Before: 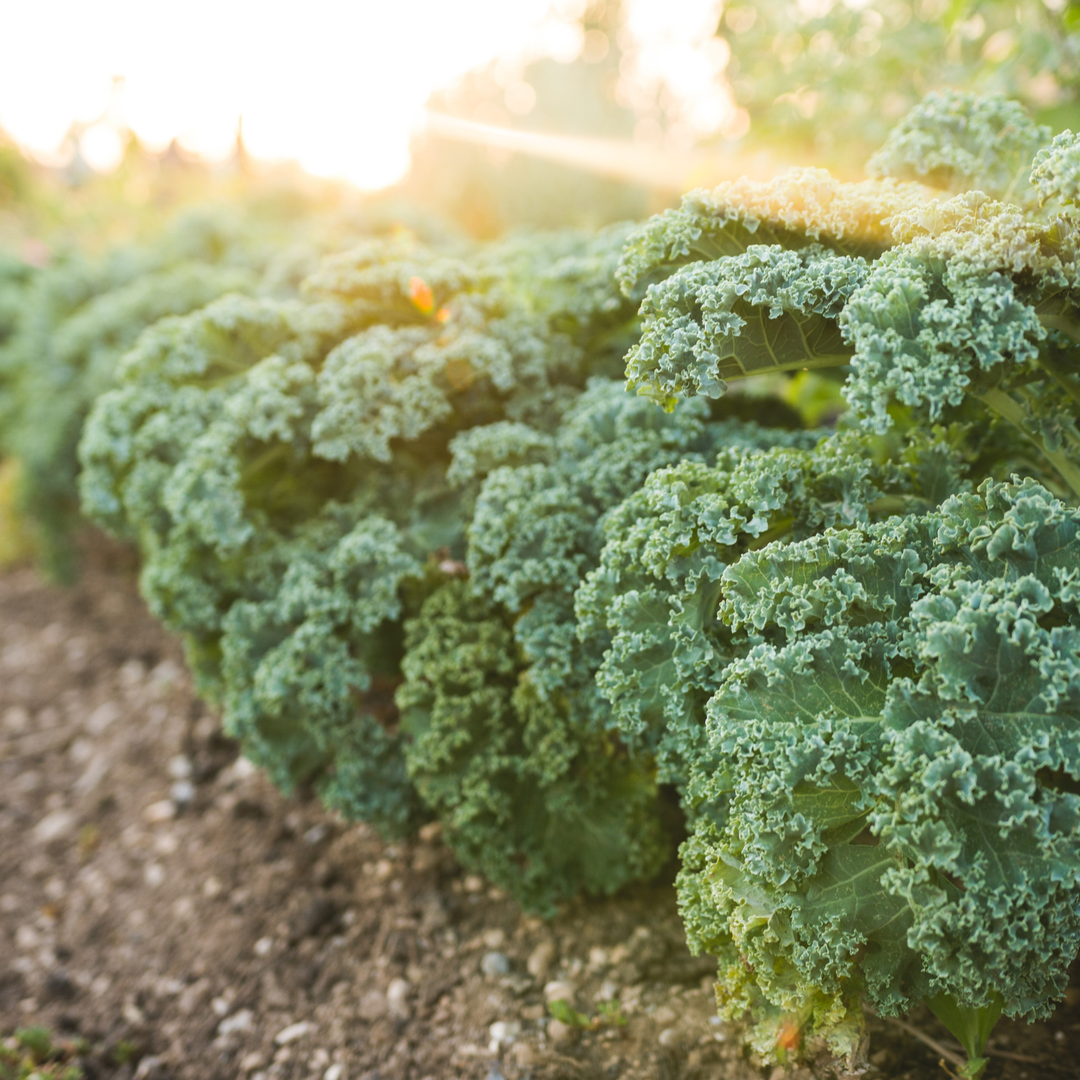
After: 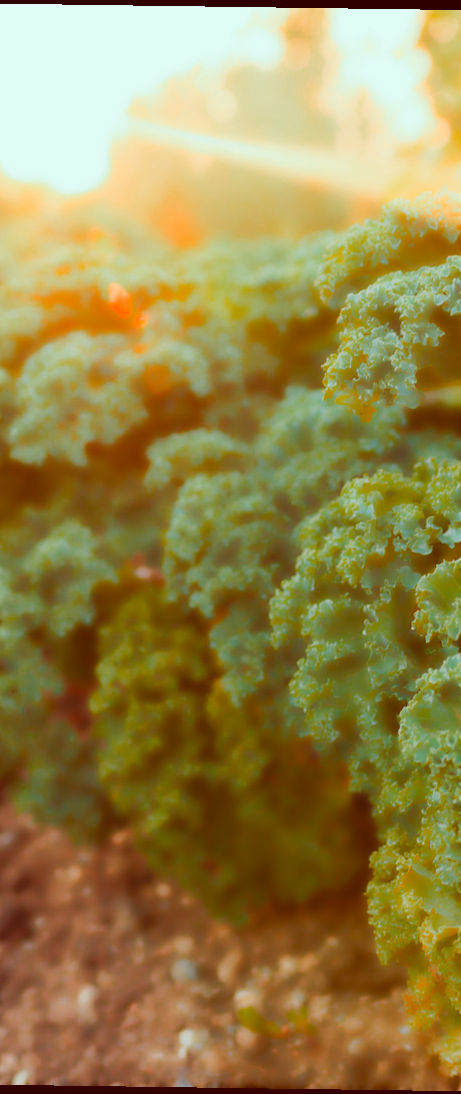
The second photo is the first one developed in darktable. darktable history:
rotate and perspective: rotation 0.8°, automatic cropping off
lowpass: radius 4, soften with bilateral filter, unbound 0
crop: left 28.583%, right 29.231%
color correction: highlights a* -7.23, highlights b* -0.161, shadows a* 20.08, shadows b* 11.73
color zones: curves: ch0 [(0.473, 0.374) (0.742, 0.784)]; ch1 [(0.354, 0.737) (0.742, 0.705)]; ch2 [(0.318, 0.421) (0.758, 0.532)]
